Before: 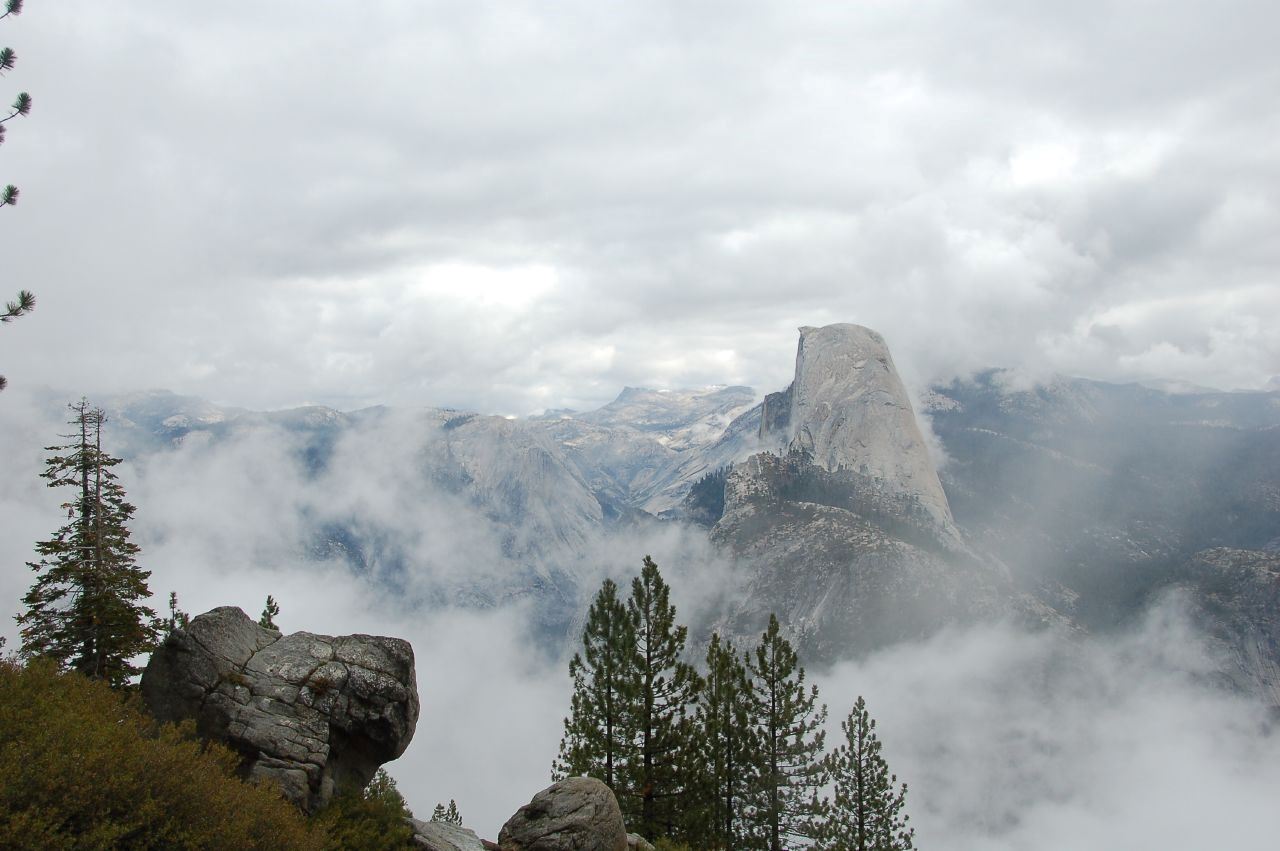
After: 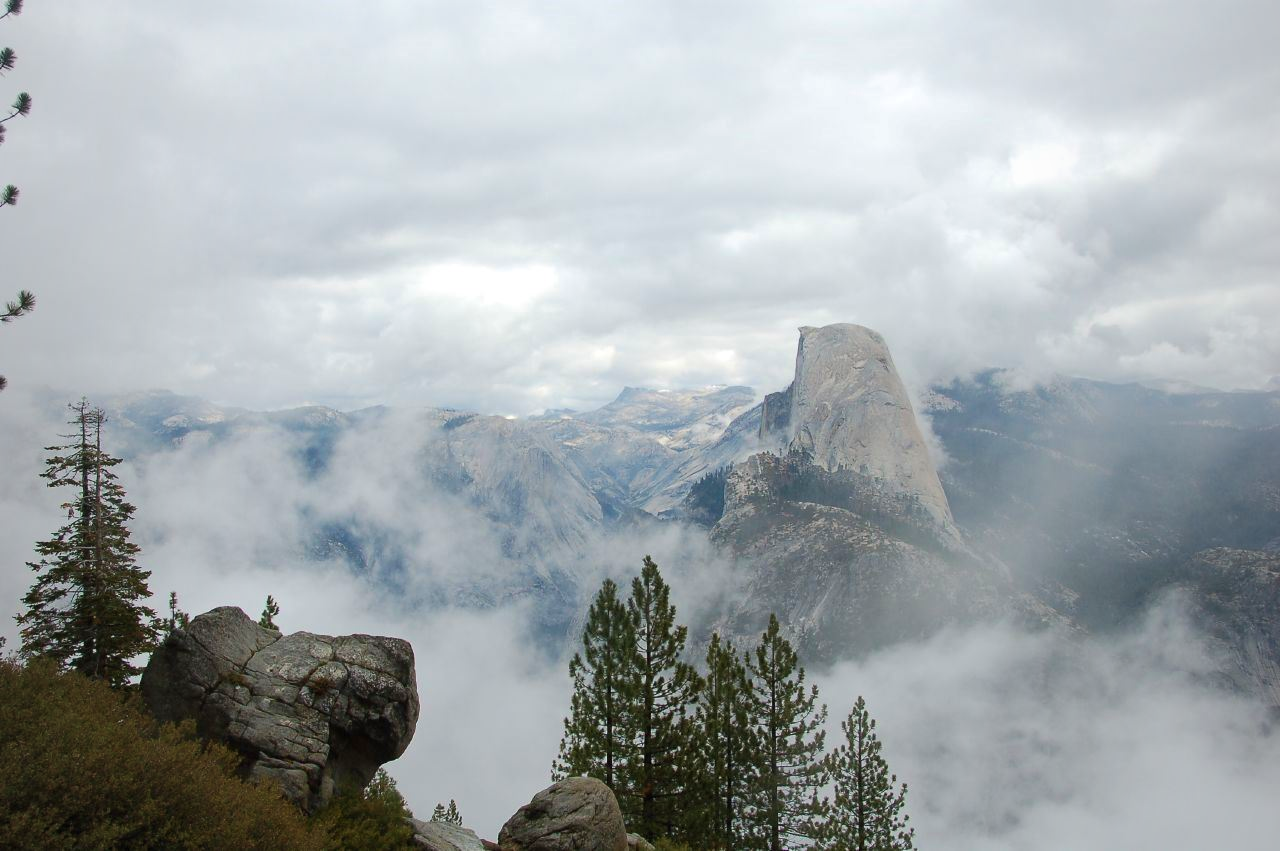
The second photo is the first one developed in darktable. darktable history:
velvia: on, module defaults
vignetting: fall-off start 96.51%, fall-off radius 100.98%, brightness -0.193, saturation -0.293, width/height ratio 0.61
